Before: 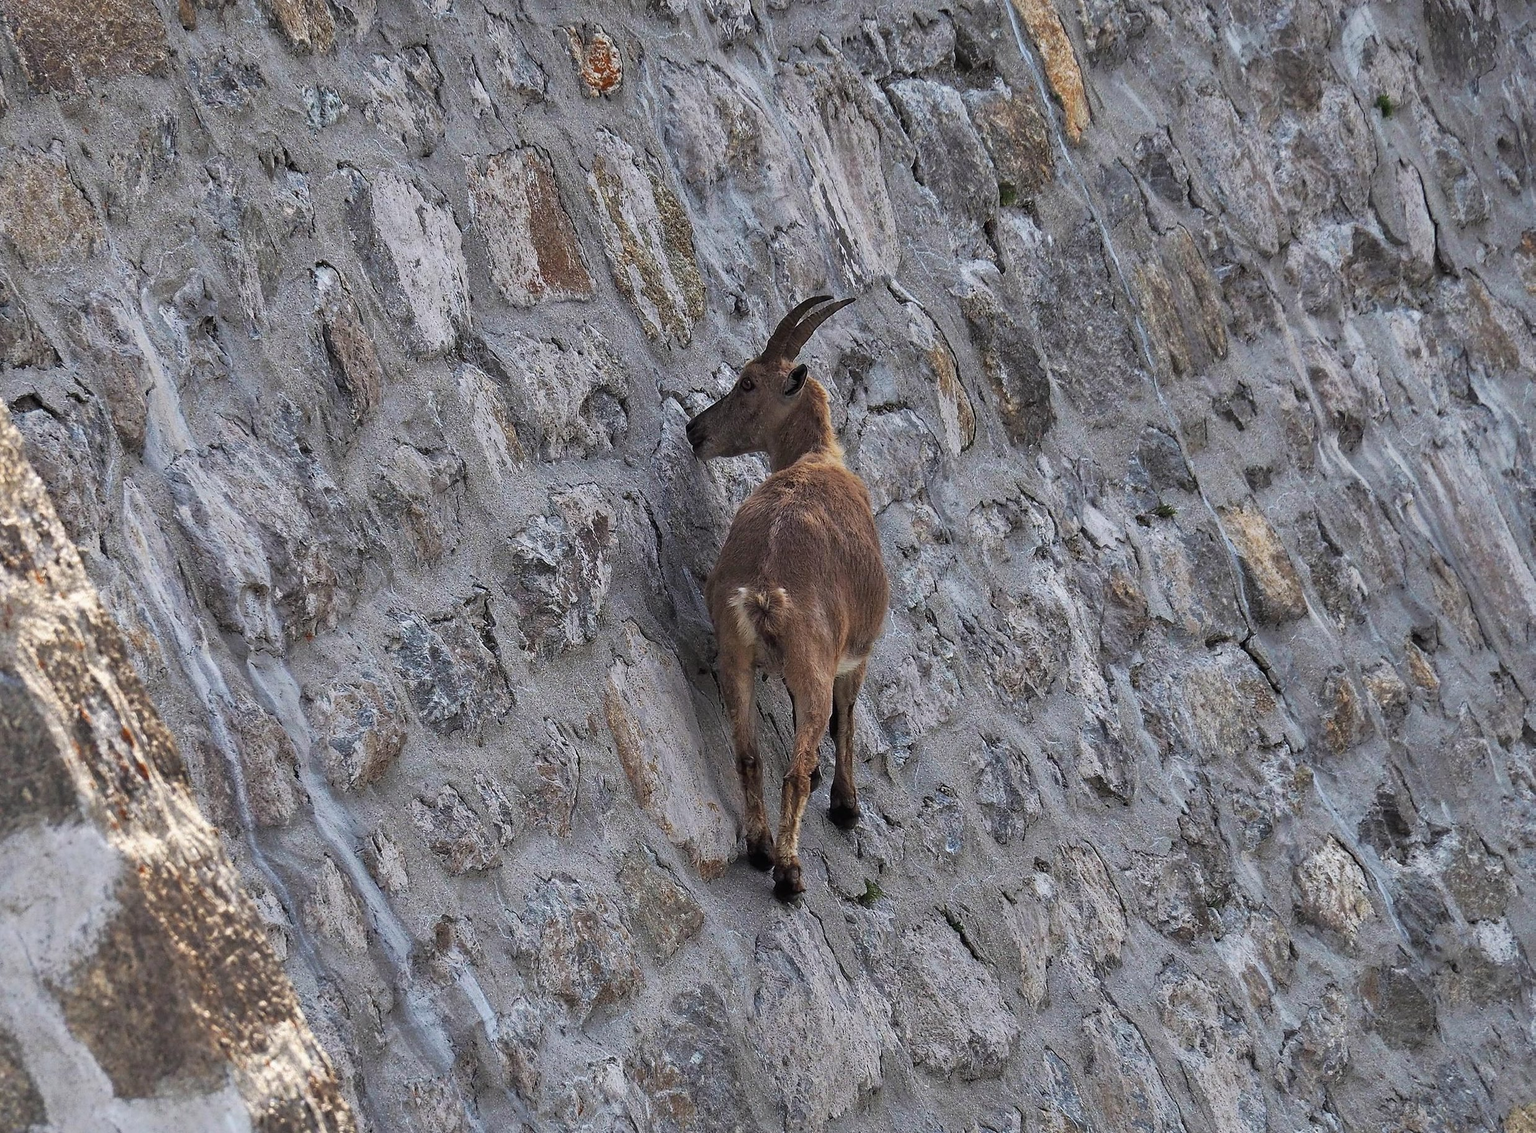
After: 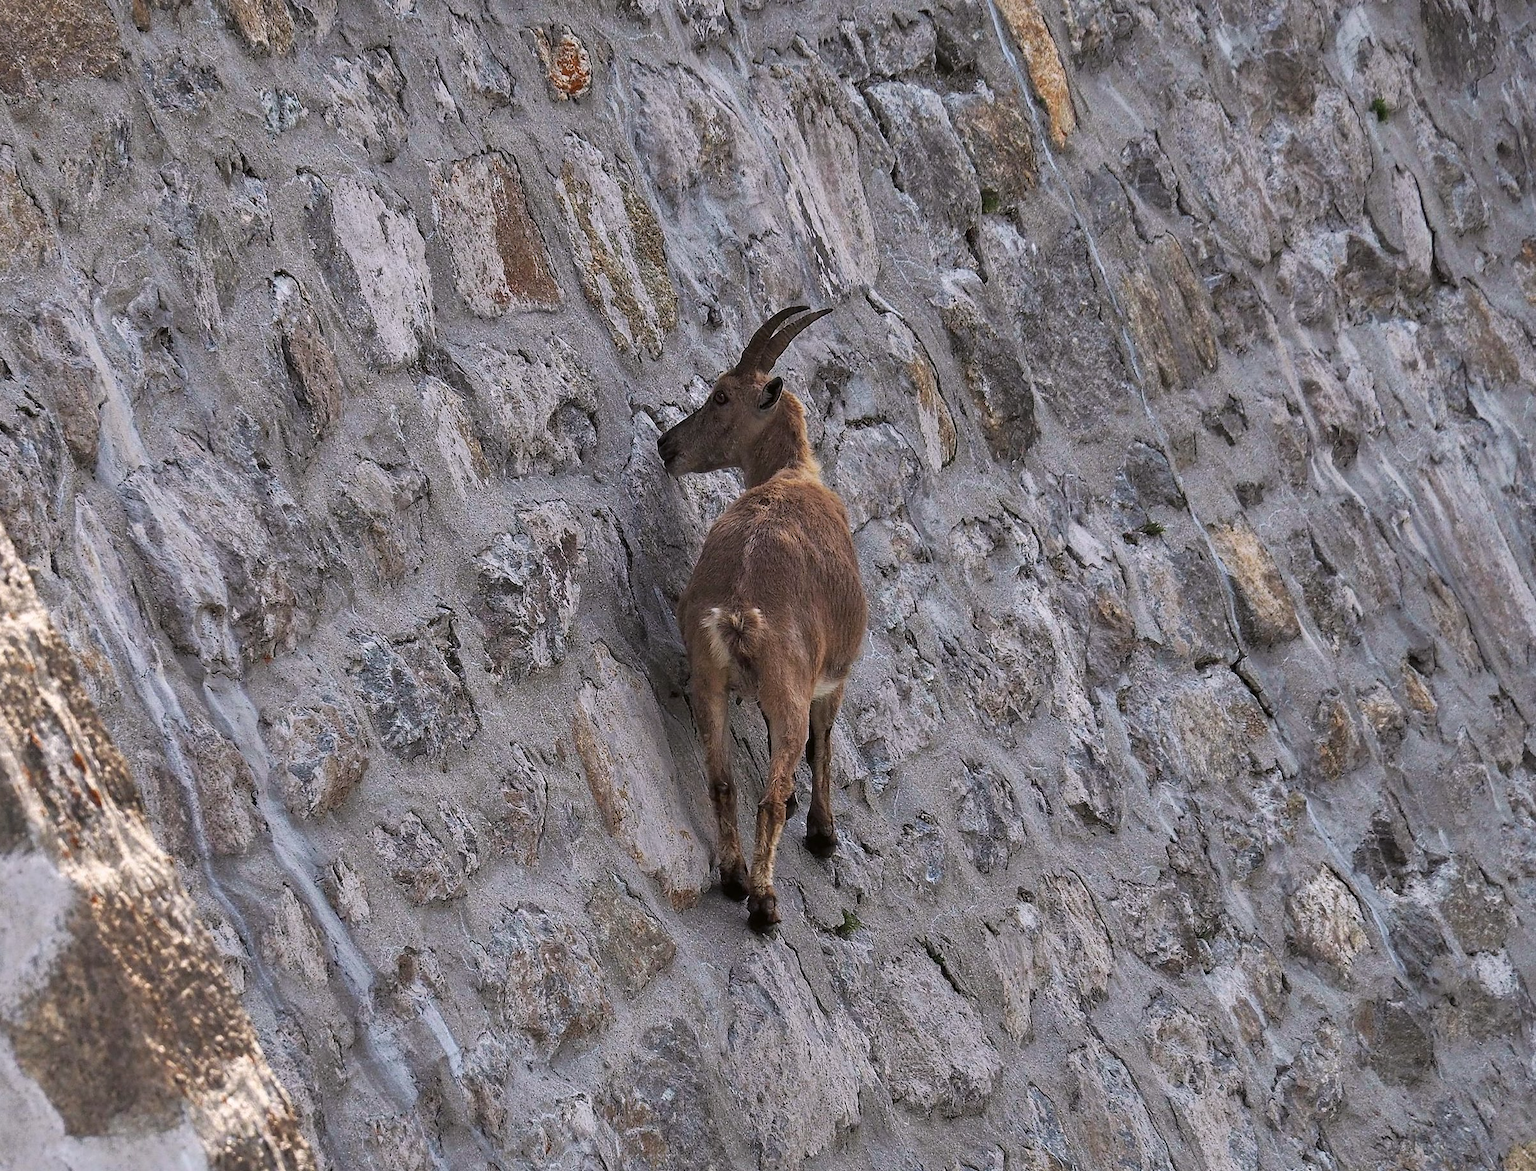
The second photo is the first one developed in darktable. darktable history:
color correction: highlights a* 3.03, highlights b* -1.01, shadows a* -0.062, shadows b* 2.53, saturation 0.978
crop and rotate: left 3.326%
